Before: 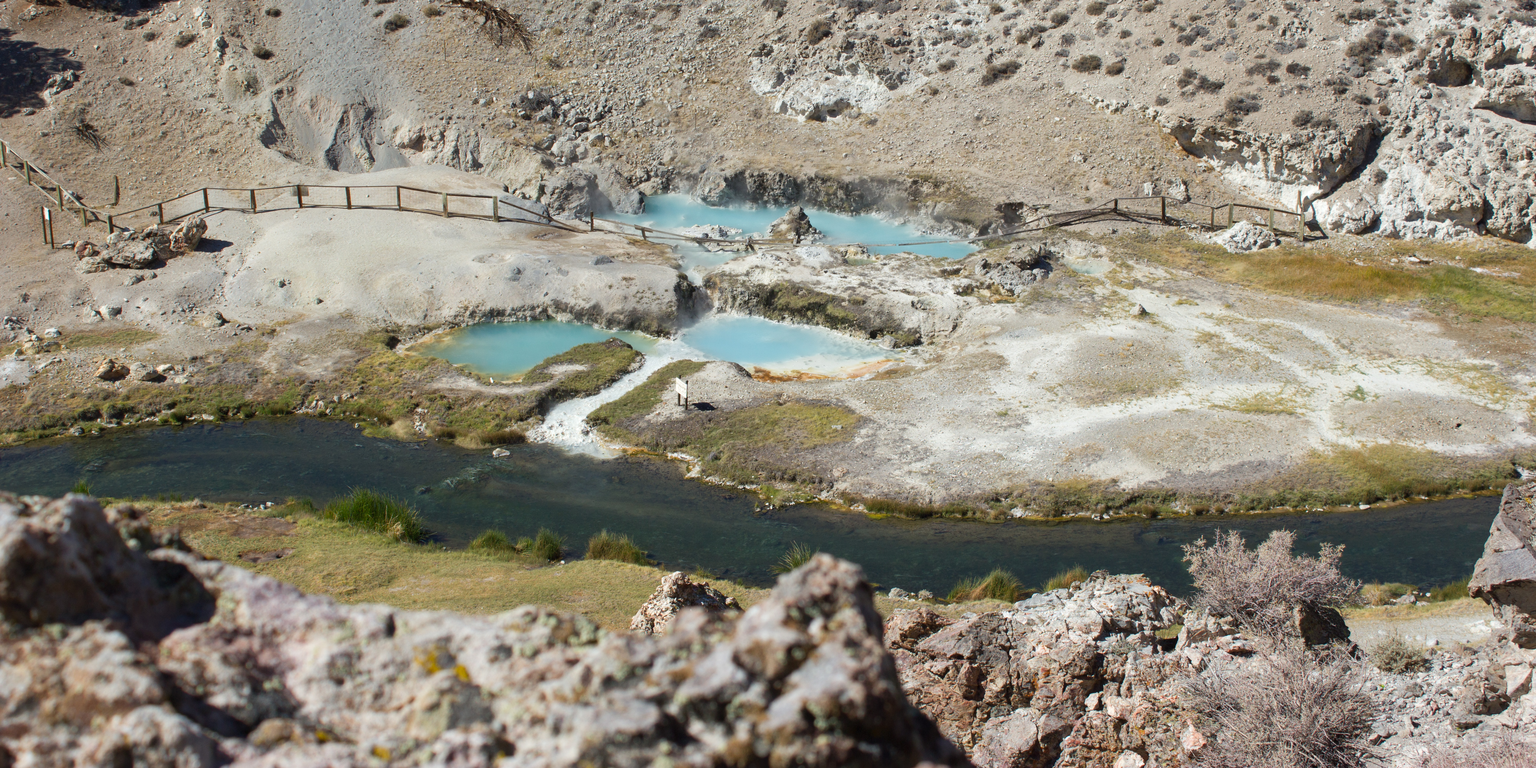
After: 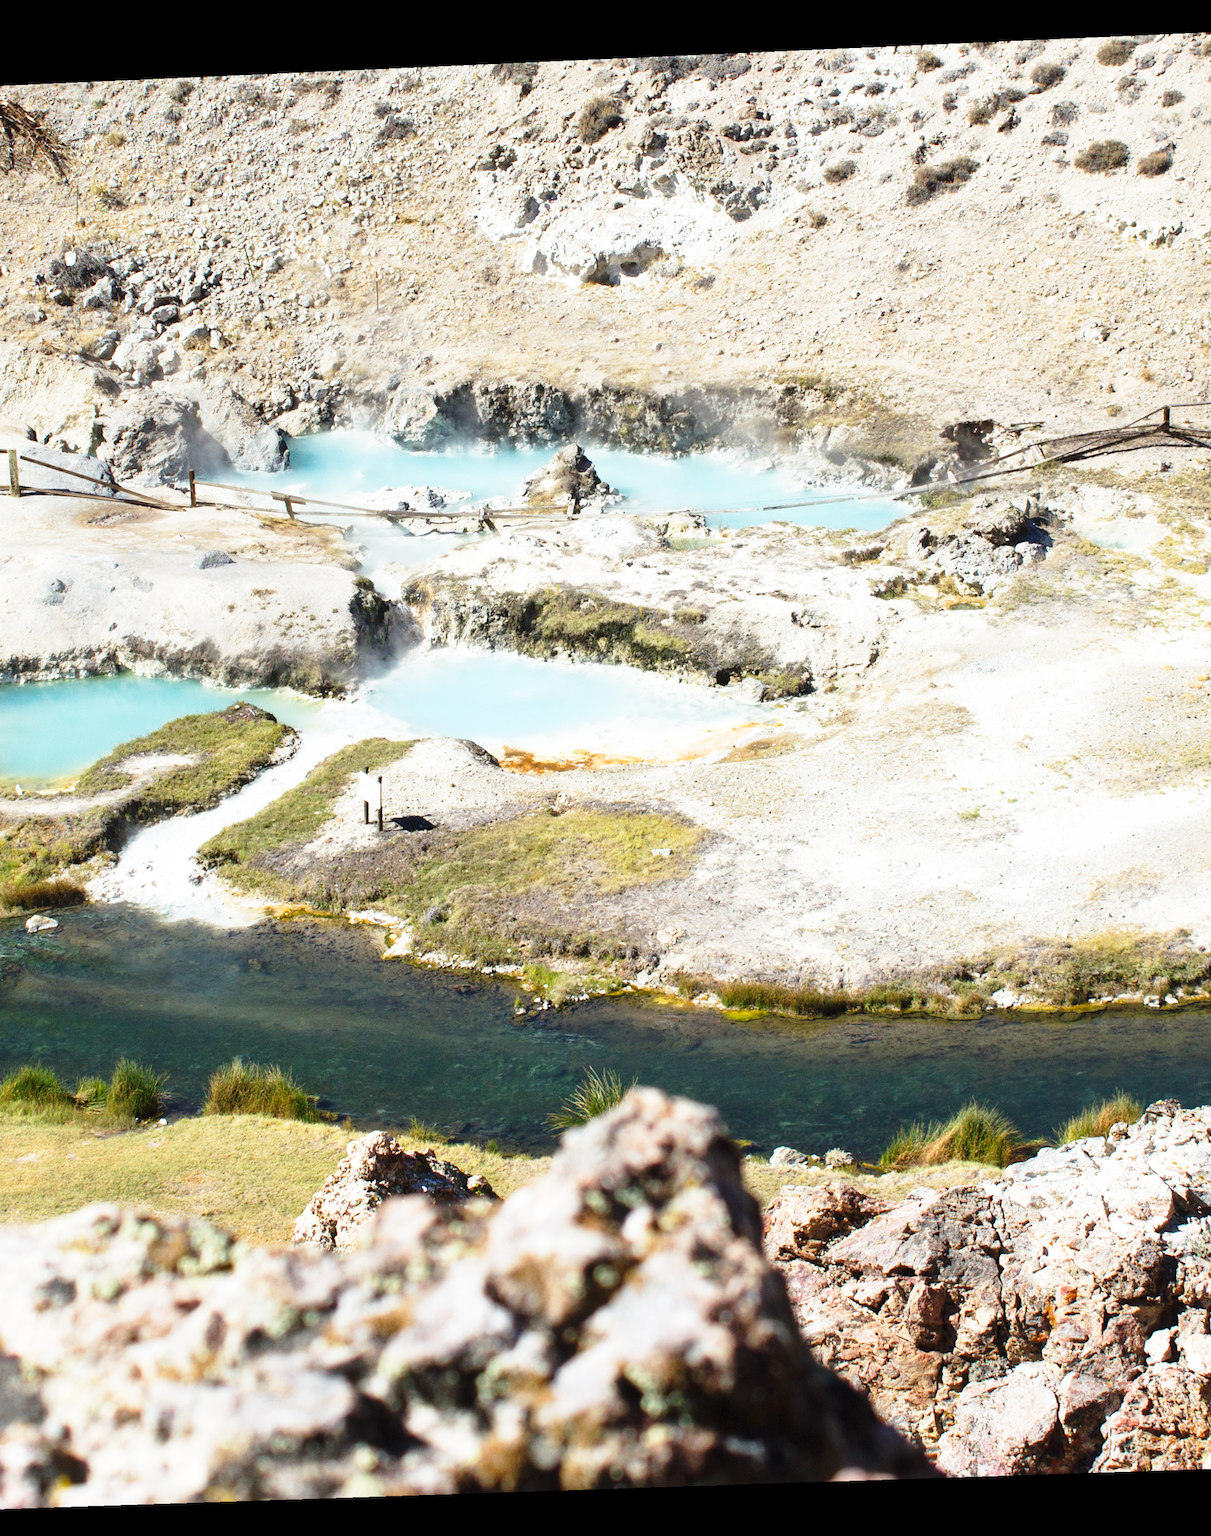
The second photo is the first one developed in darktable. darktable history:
crop: left 31.229%, right 27.105%
base curve: curves: ch0 [(0, 0) (0.026, 0.03) (0.109, 0.232) (0.351, 0.748) (0.669, 0.968) (1, 1)], preserve colors none
rotate and perspective: rotation -2.22°, lens shift (horizontal) -0.022, automatic cropping off
